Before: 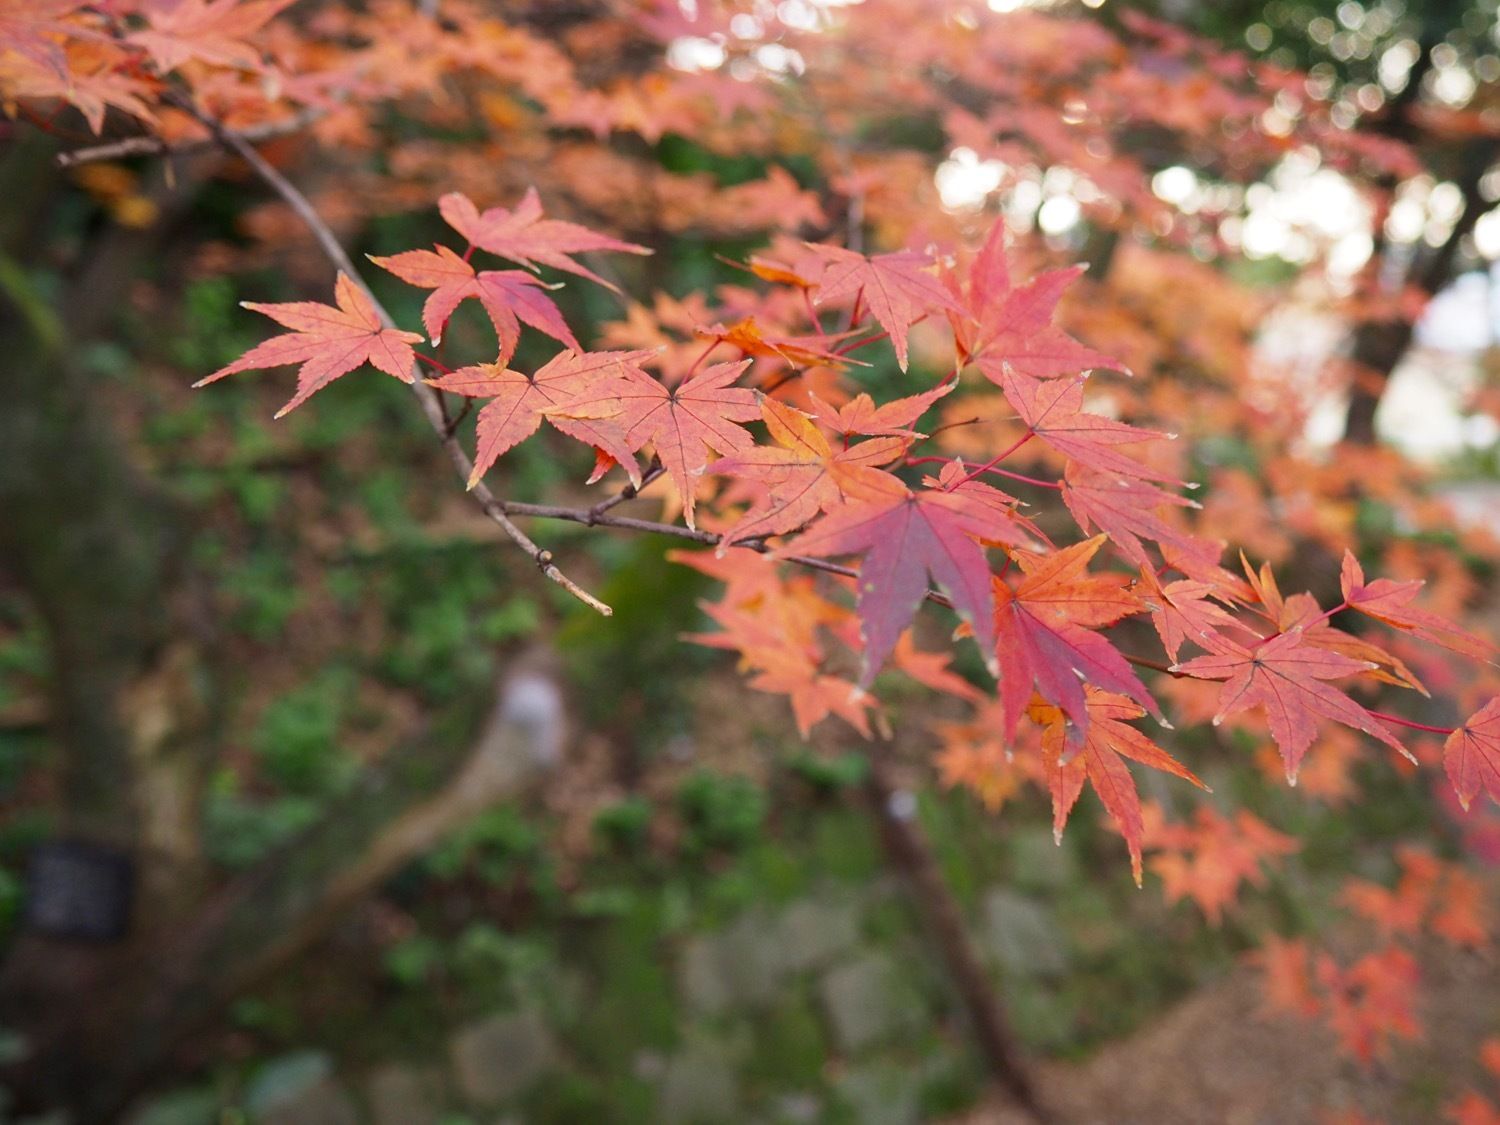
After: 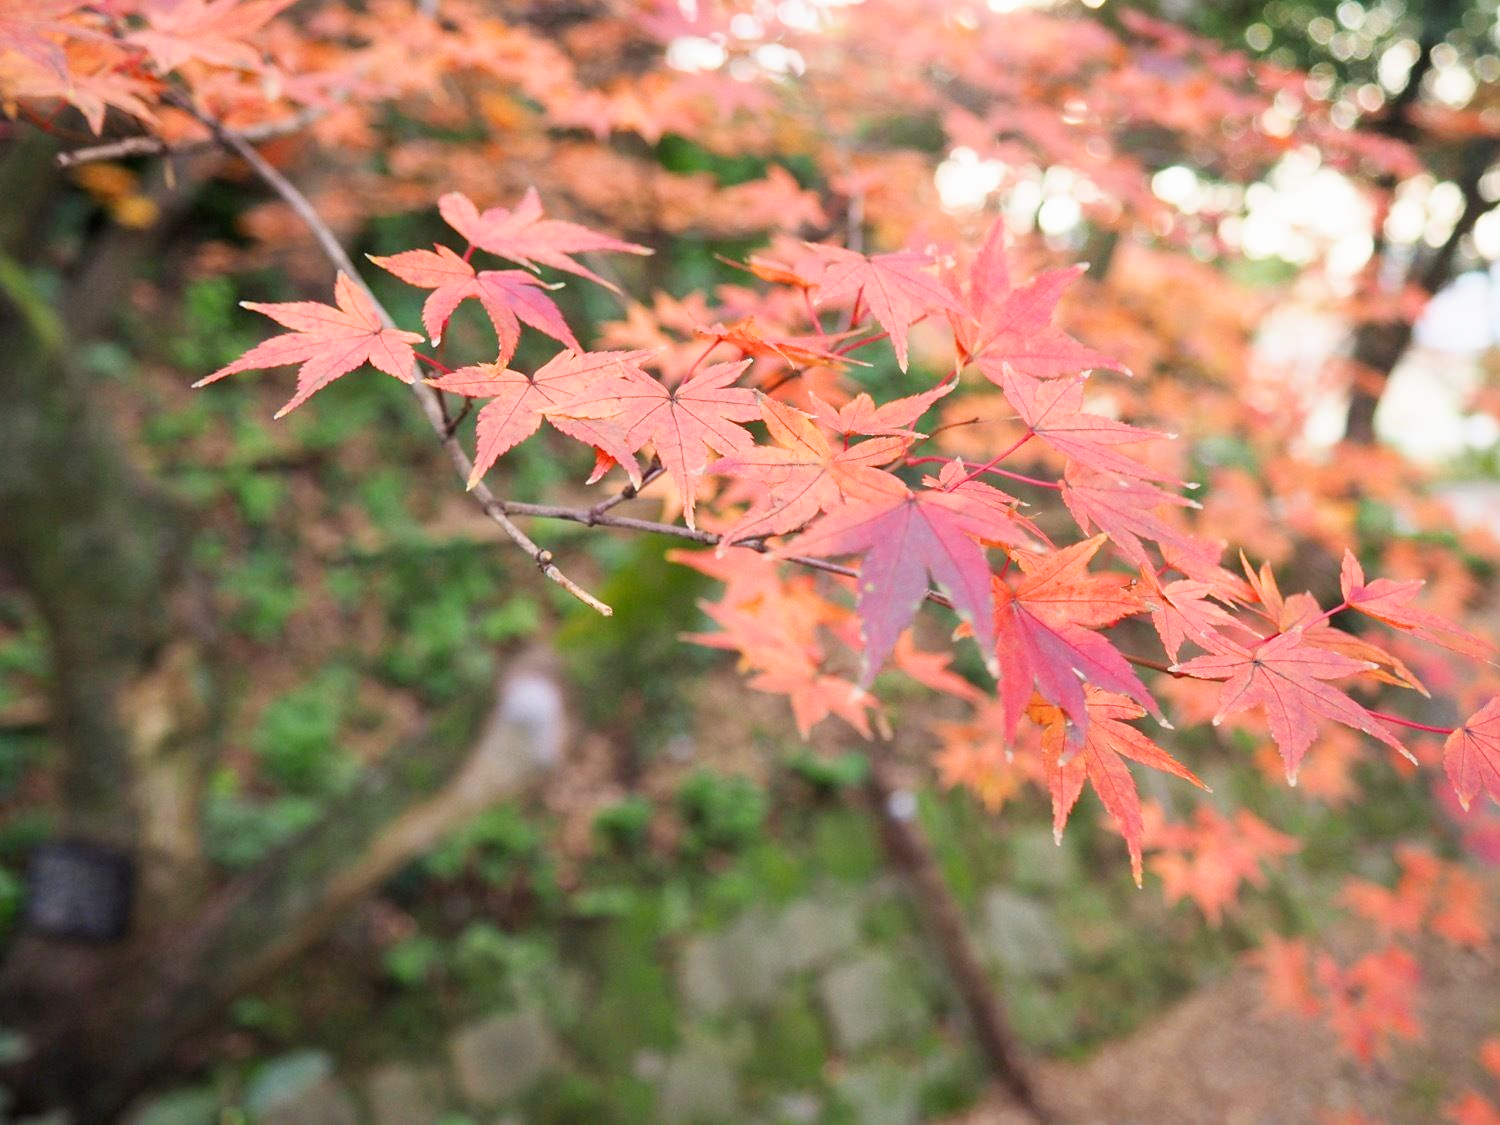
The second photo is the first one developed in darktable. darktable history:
exposure: exposure 1 EV, compensate highlight preservation false
filmic rgb: black relative exposure -8.15 EV, white relative exposure 3.76 EV, hardness 4.46
